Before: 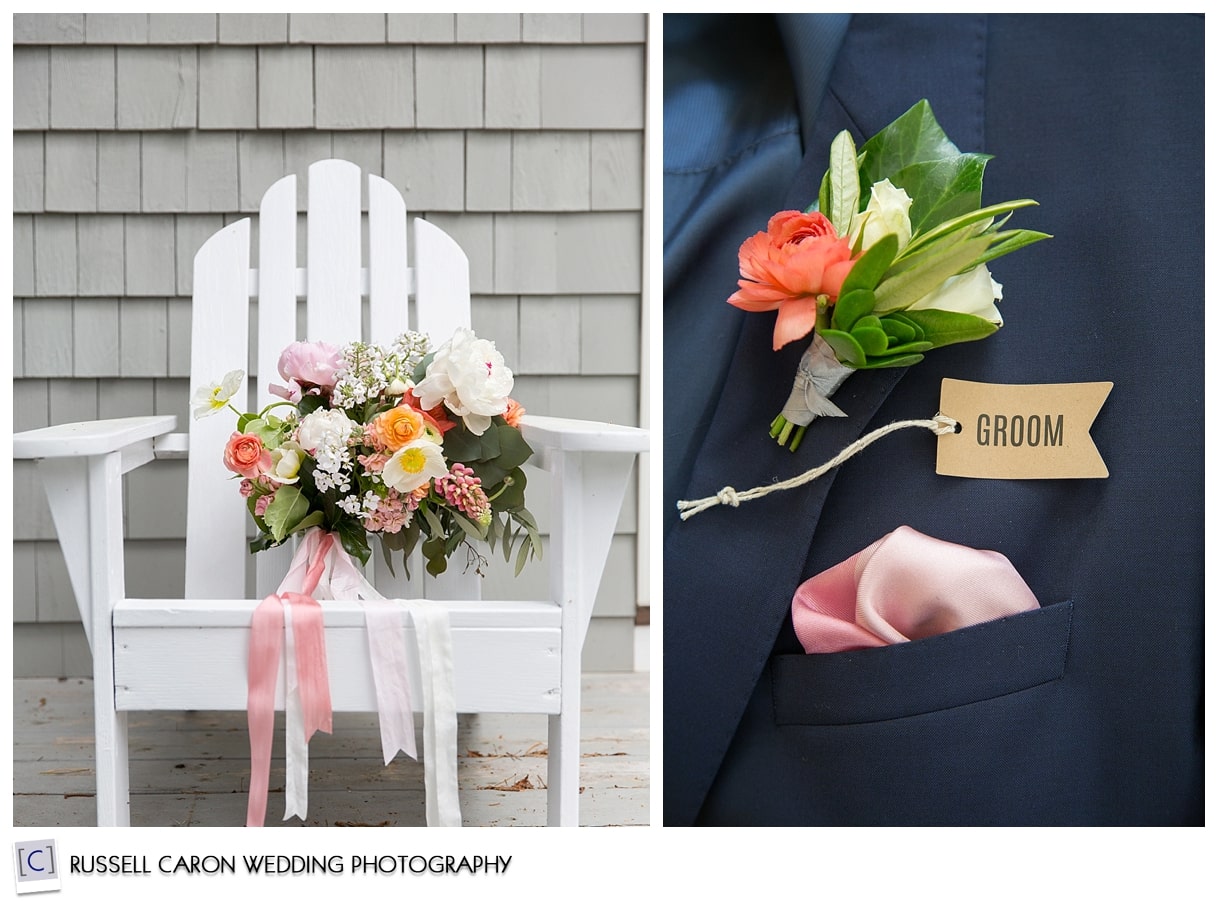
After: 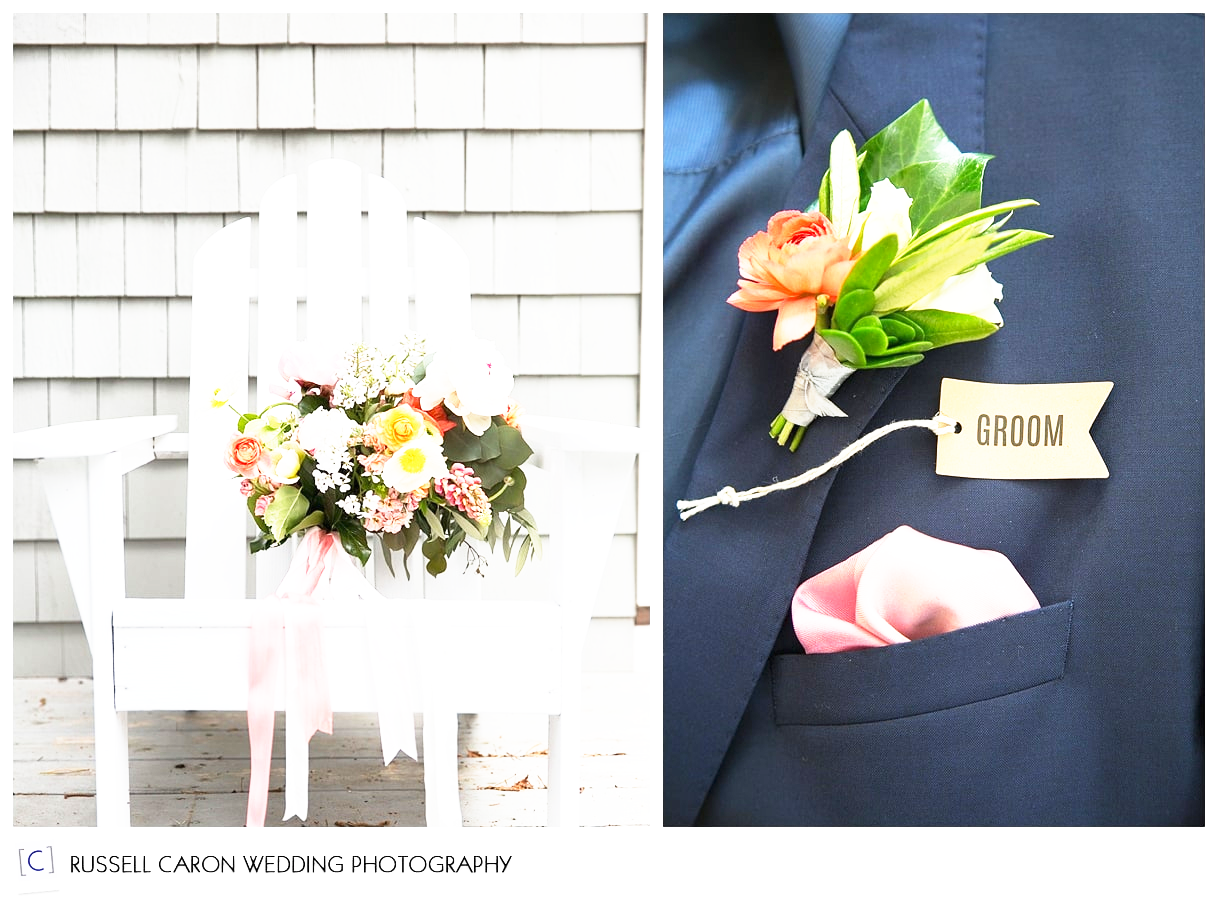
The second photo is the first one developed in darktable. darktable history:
exposure: black level correction 0, exposure 0.498 EV, compensate highlight preservation false
base curve: curves: ch0 [(0, 0) (0.495, 0.917) (1, 1)], preserve colors none
